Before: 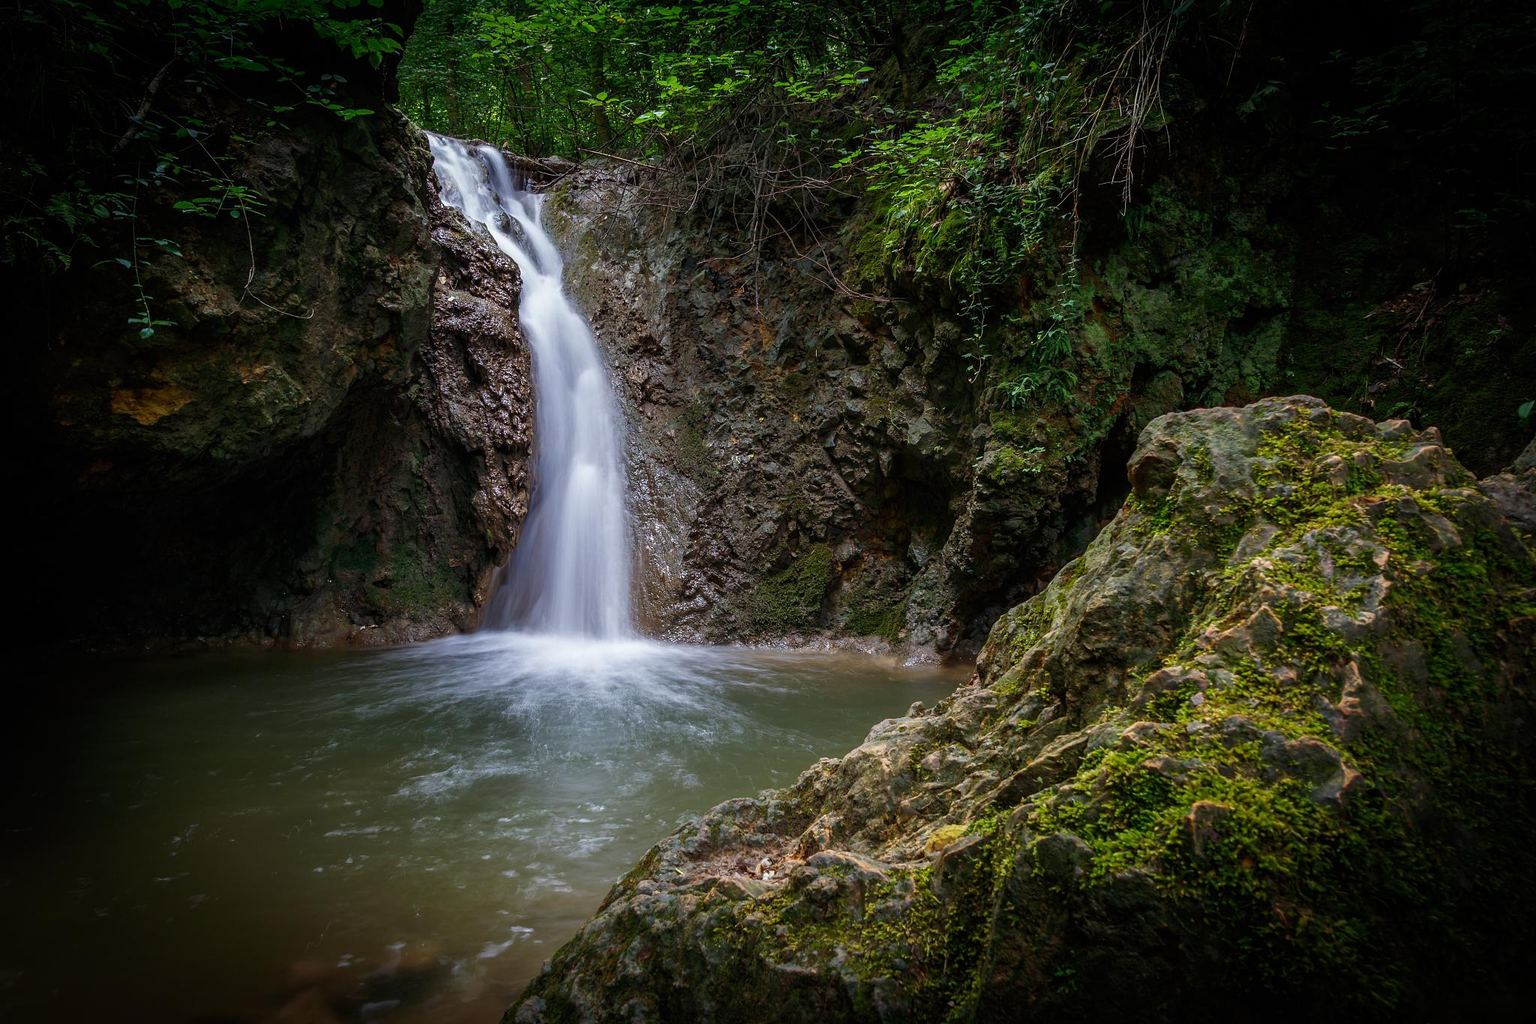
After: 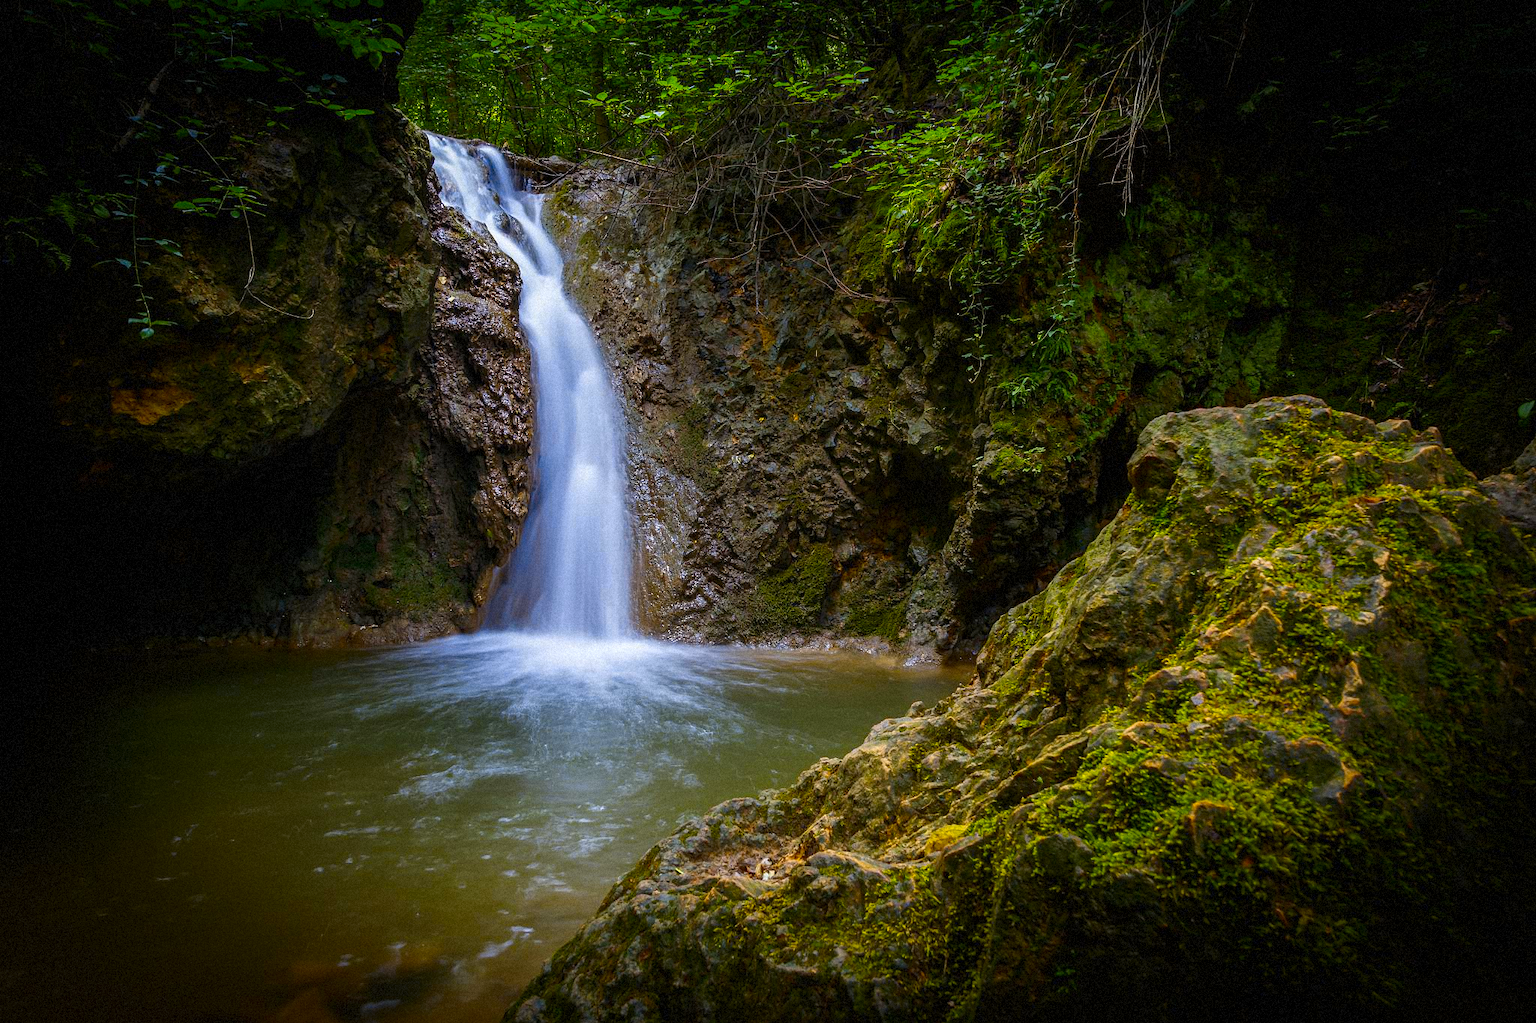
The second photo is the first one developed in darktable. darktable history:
grain: mid-tones bias 0%
color contrast: green-magenta contrast 1.12, blue-yellow contrast 1.95, unbound 0
